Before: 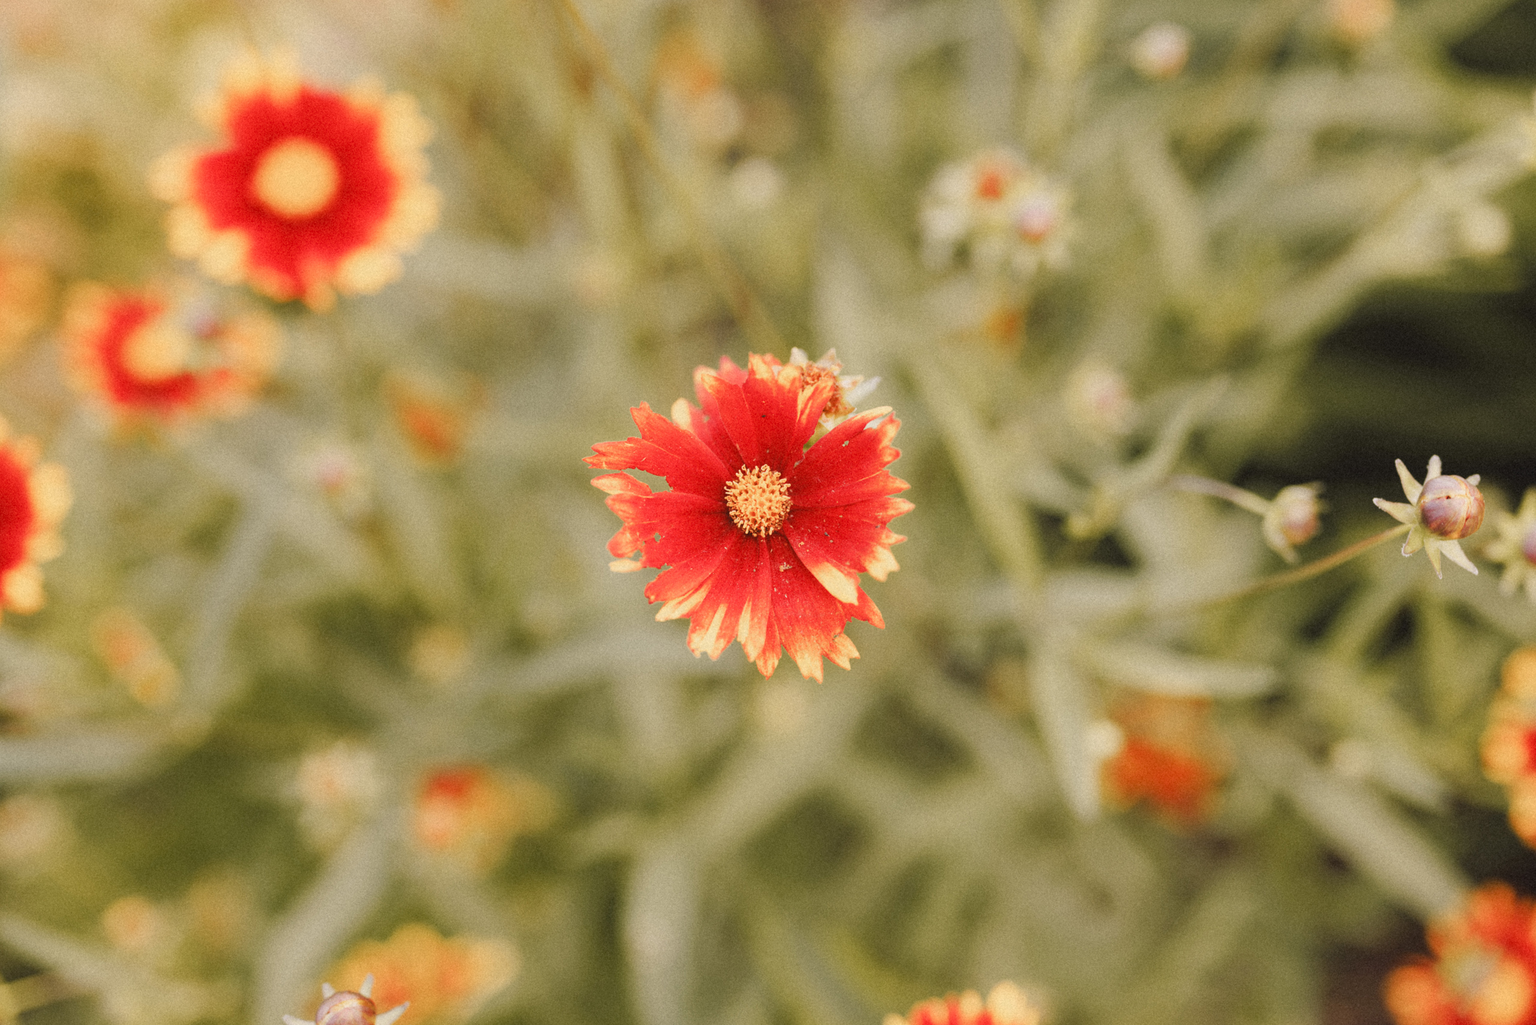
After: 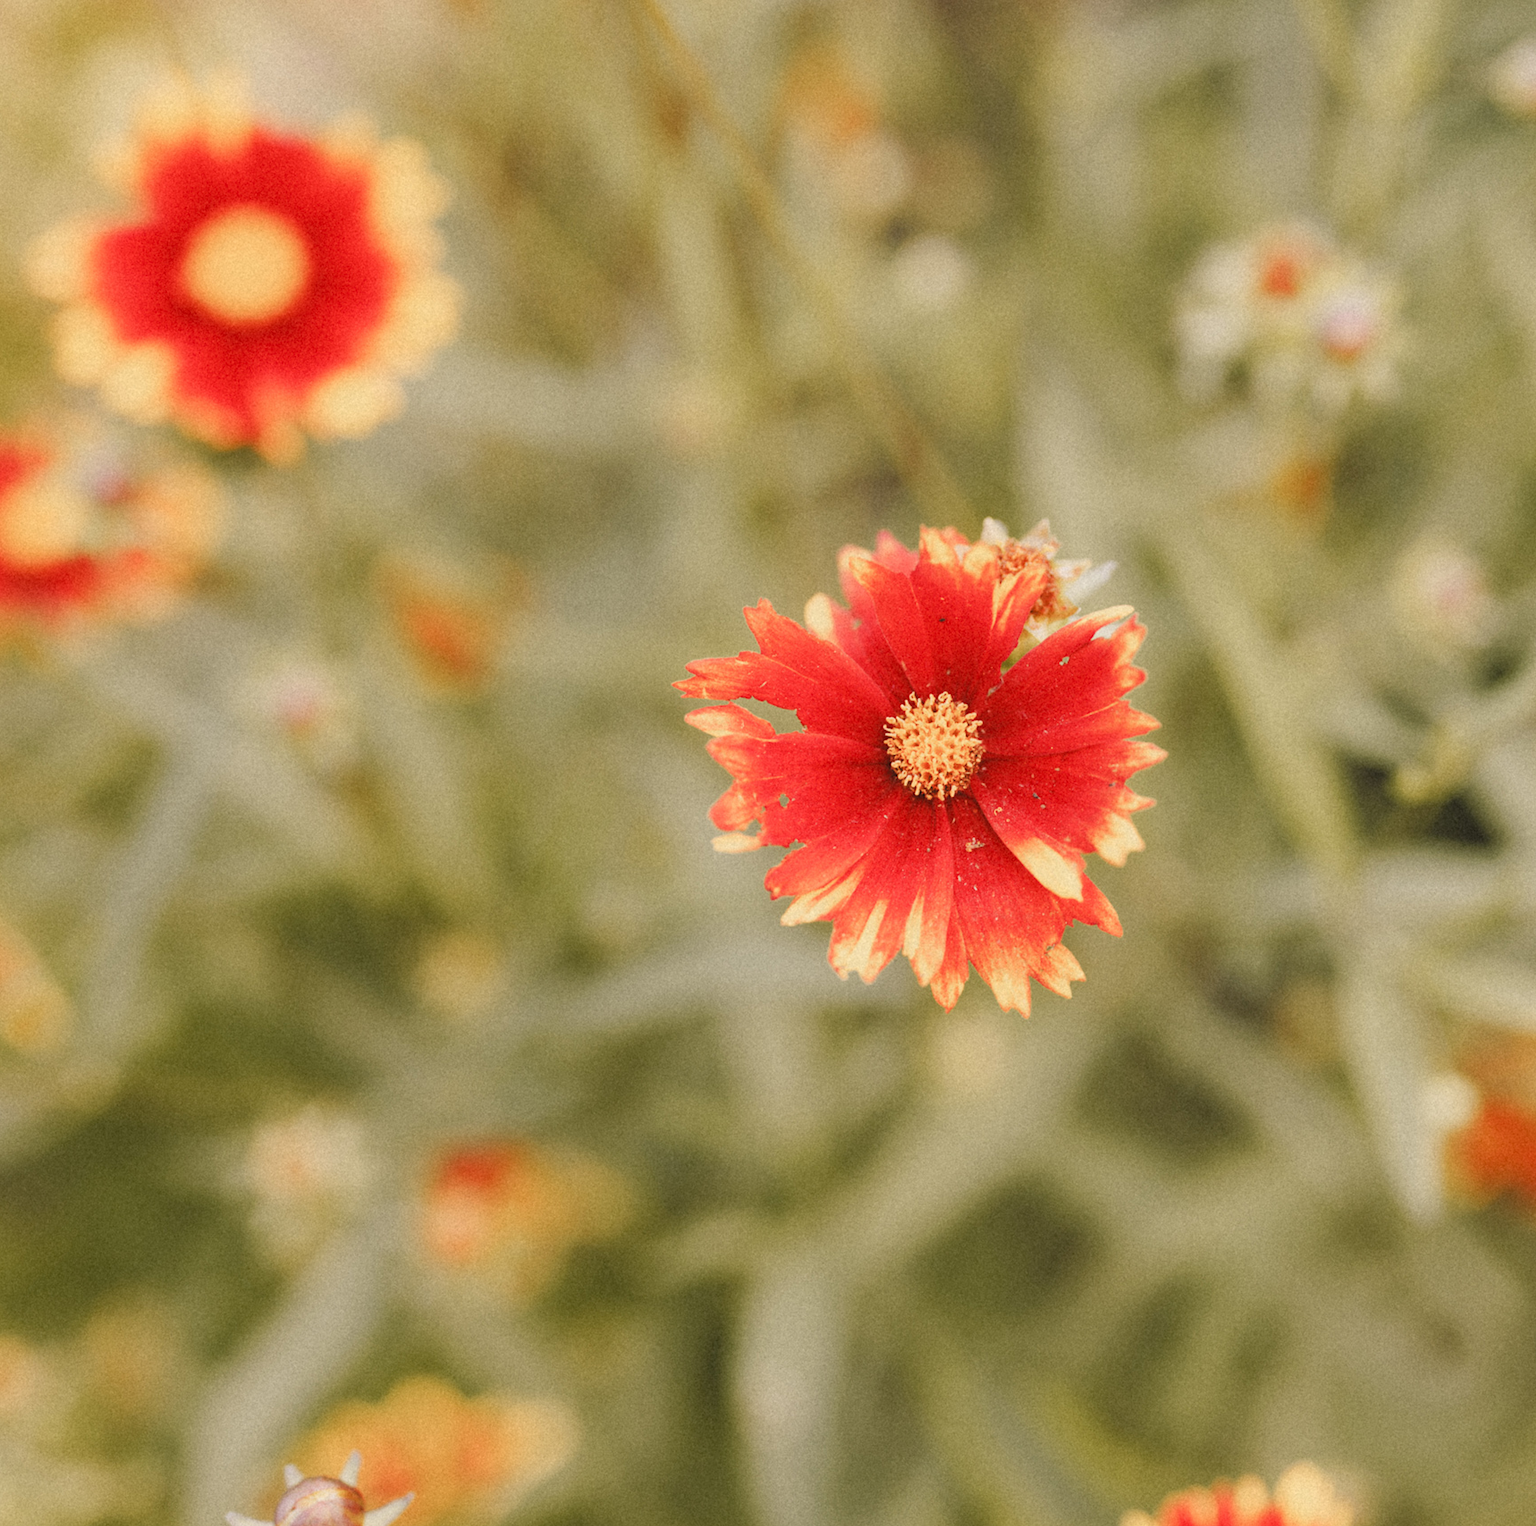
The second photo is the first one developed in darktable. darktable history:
crop and rotate: left 8.577%, right 24.299%
